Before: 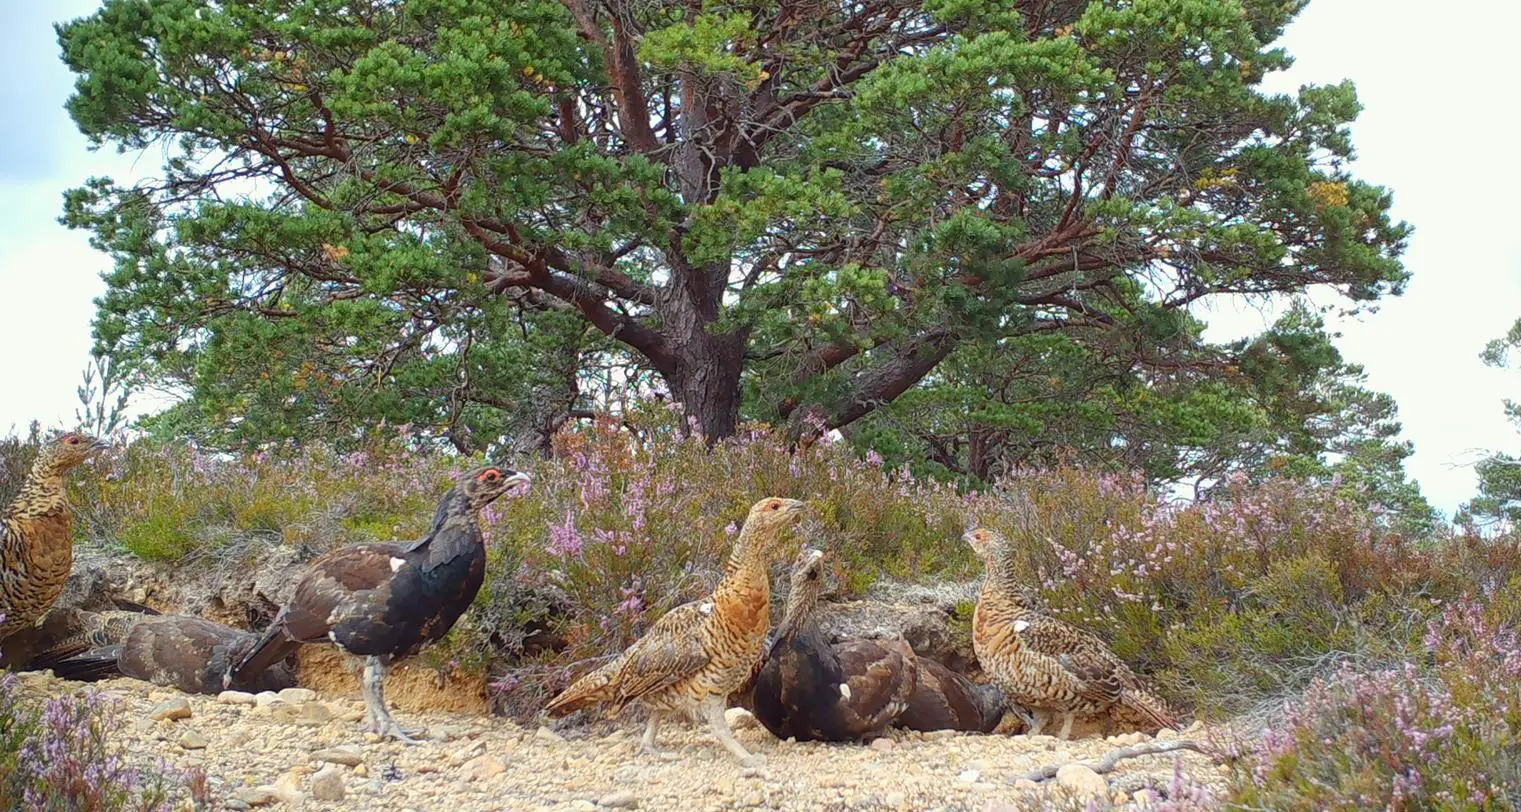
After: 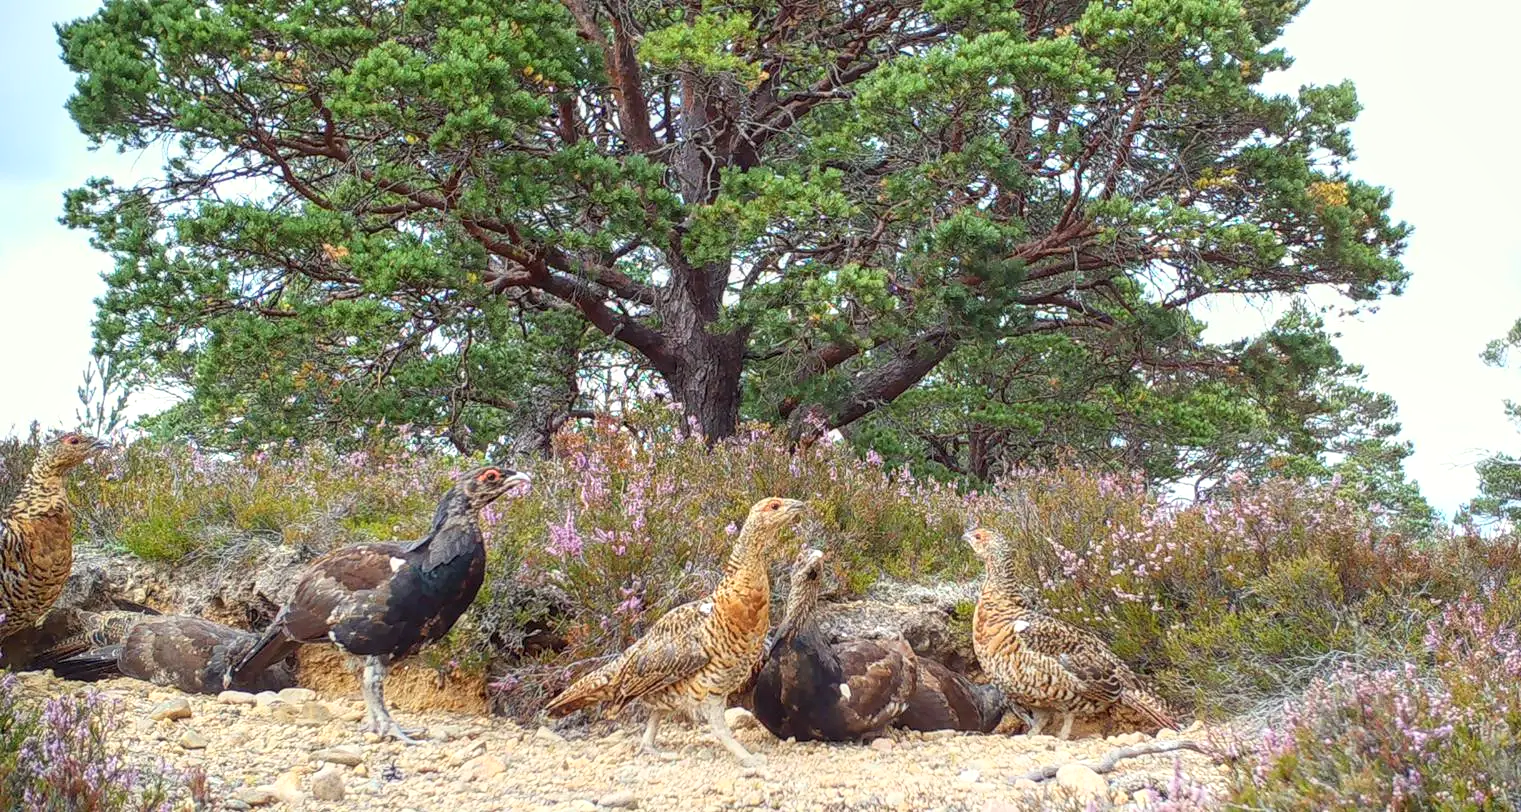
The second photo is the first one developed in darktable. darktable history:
base curve: curves: ch0 [(0, 0) (0.666, 0.806) (1, 1)]
local contrast: on, module defaults
